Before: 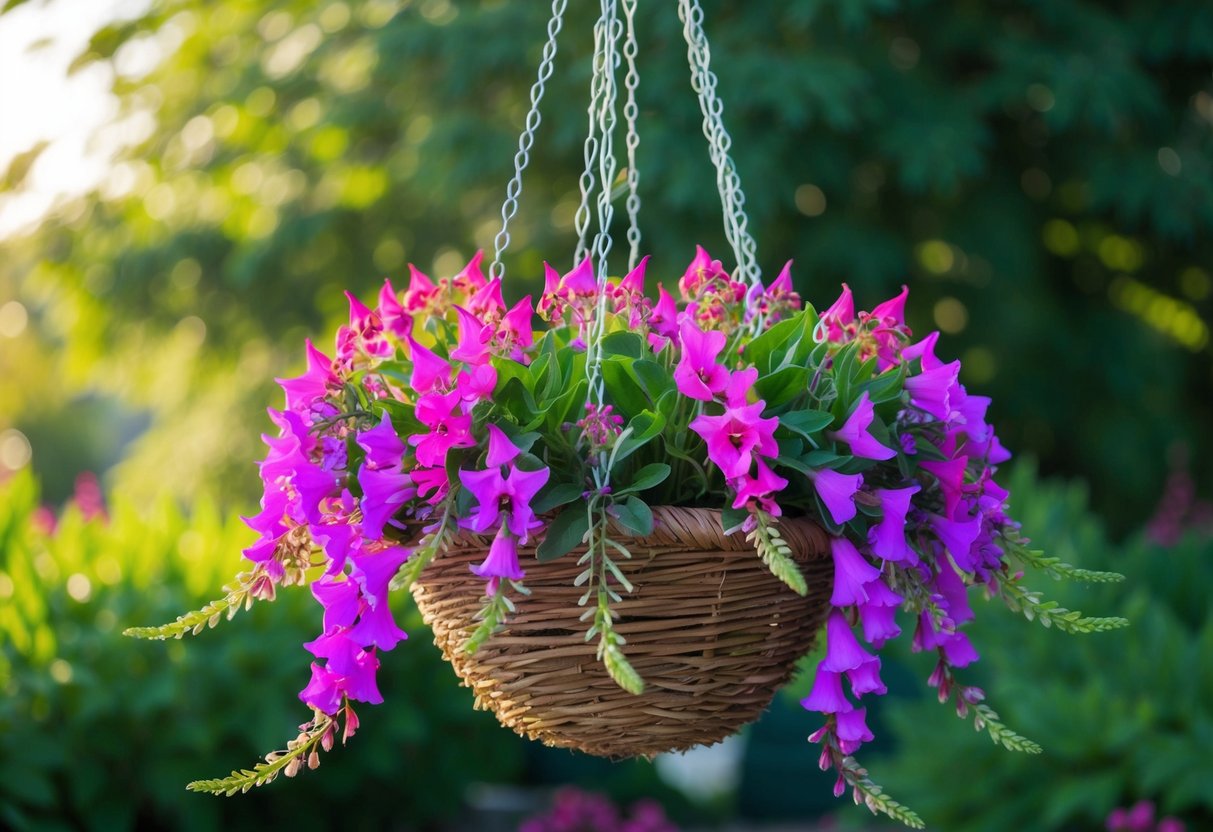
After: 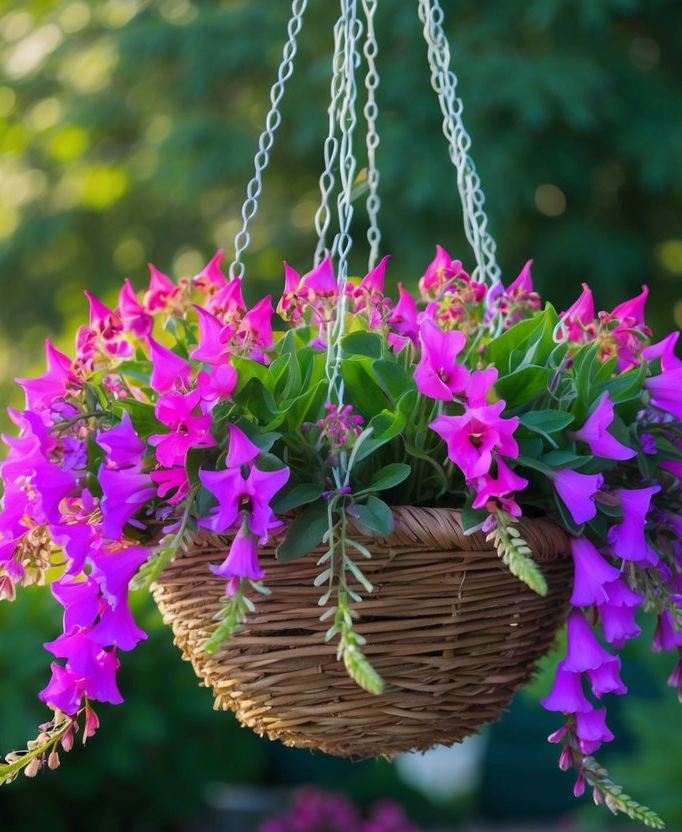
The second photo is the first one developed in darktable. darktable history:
white balance: red 0.983, blue 1.036
crop: left 21.496%, right 22.254%
